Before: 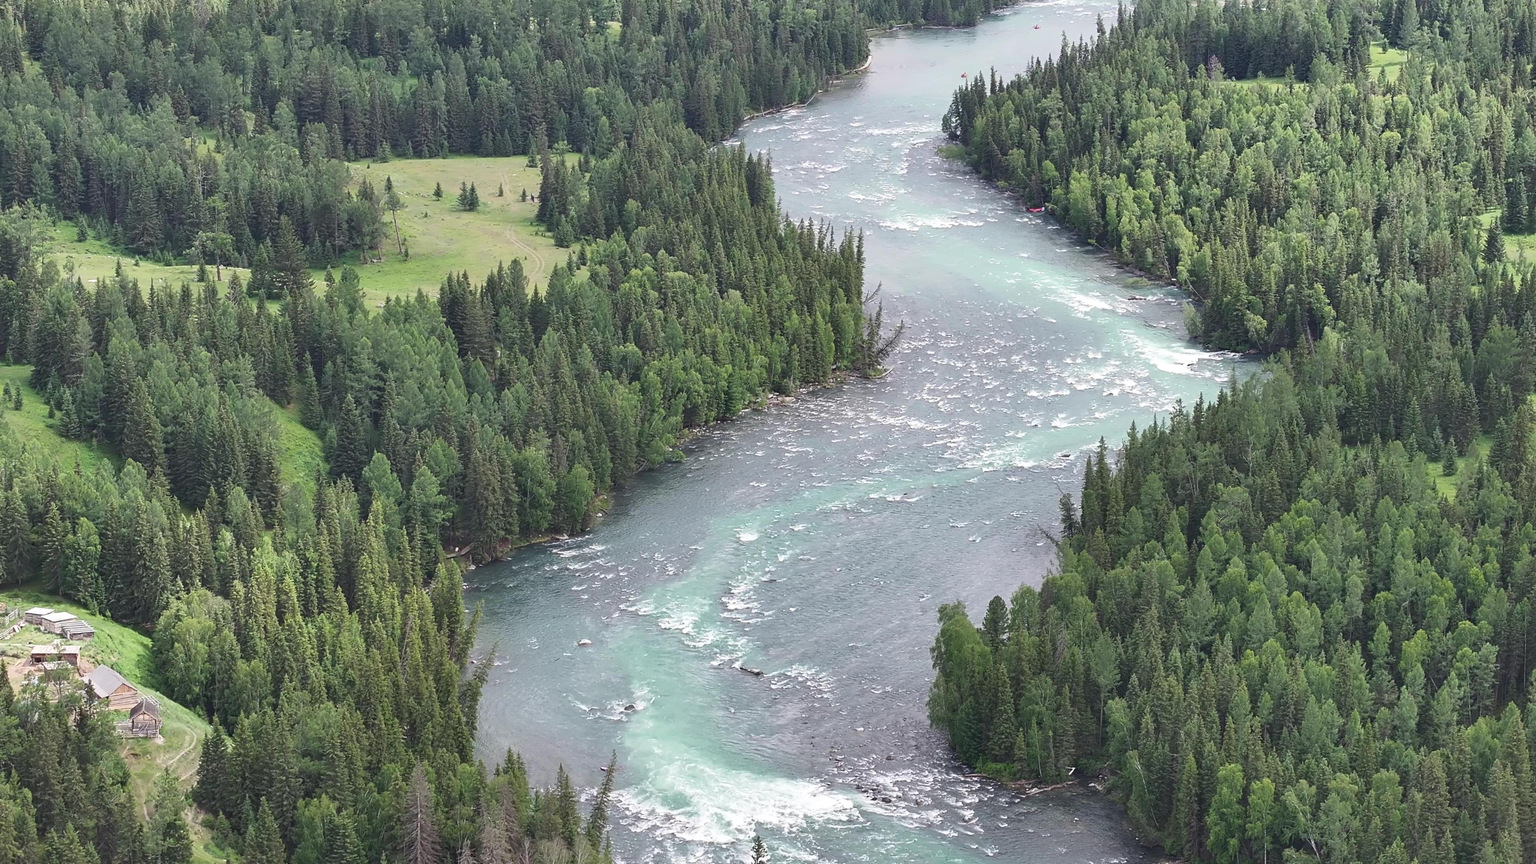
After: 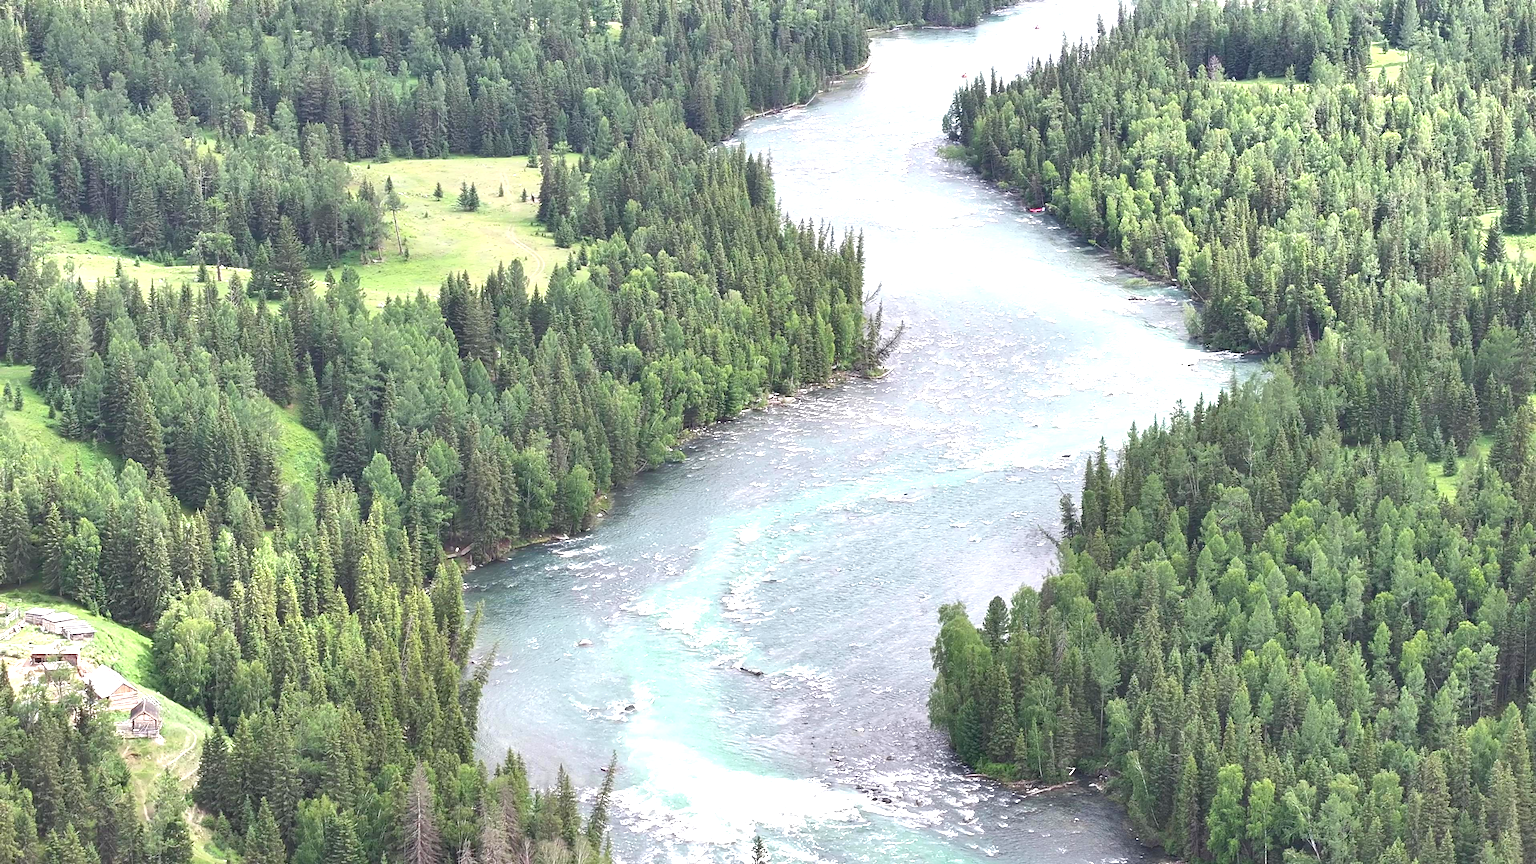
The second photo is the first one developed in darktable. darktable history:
exposure: black level correction 0.002, exposure 1 EV, compensate exposure bias true, compensate highlight preservation false
